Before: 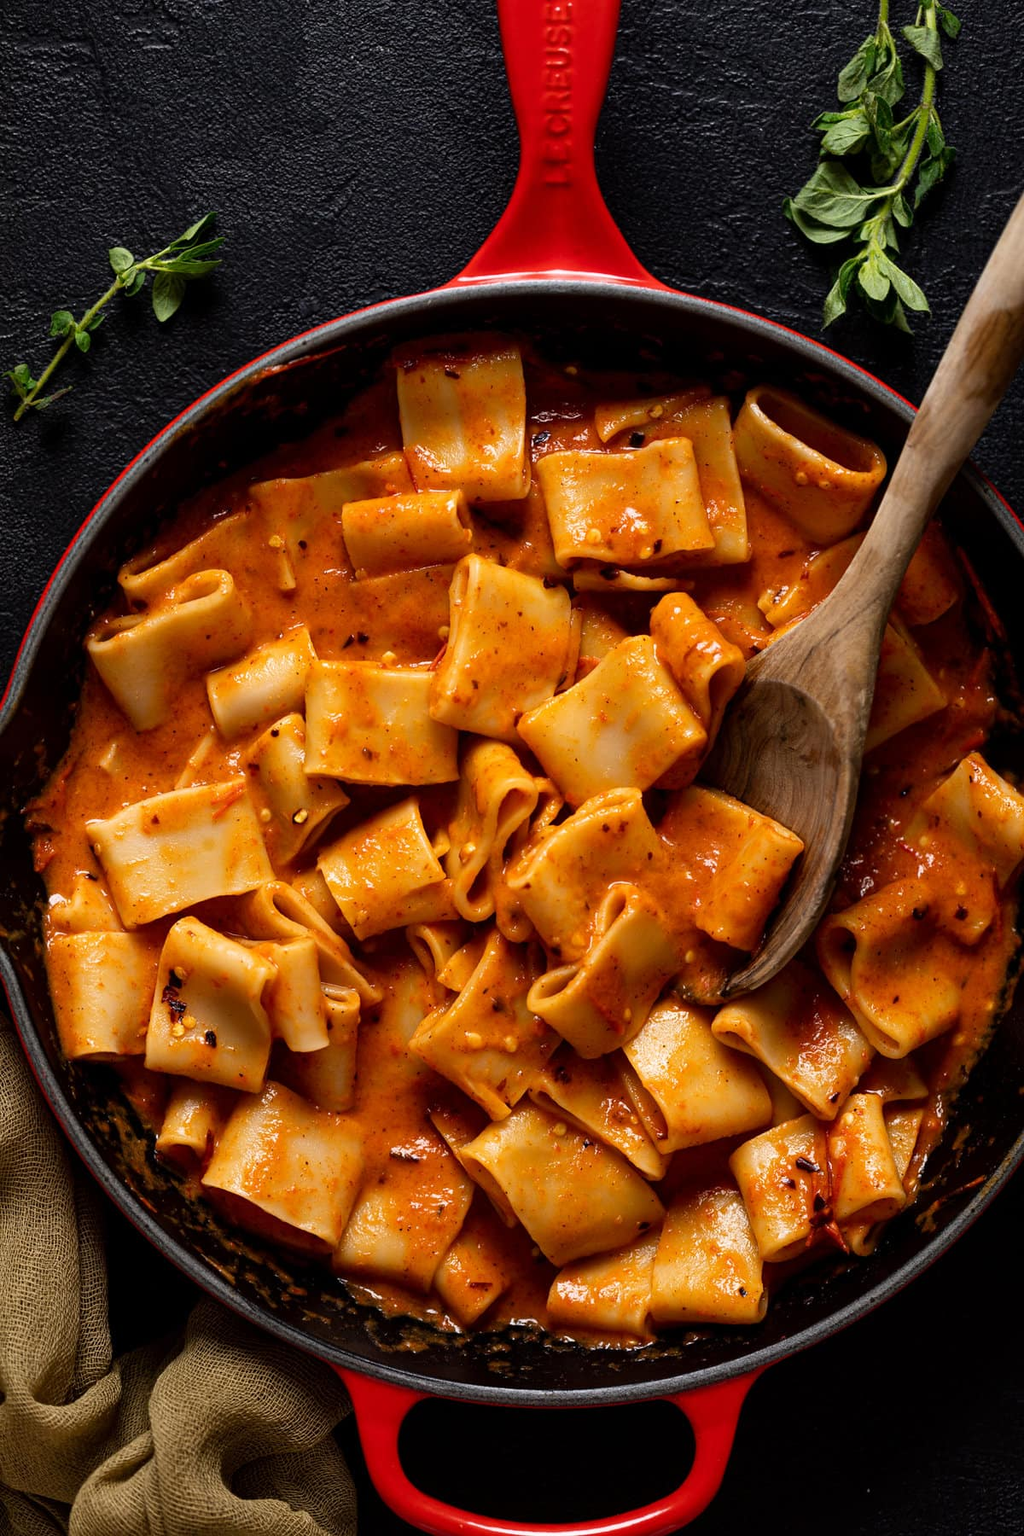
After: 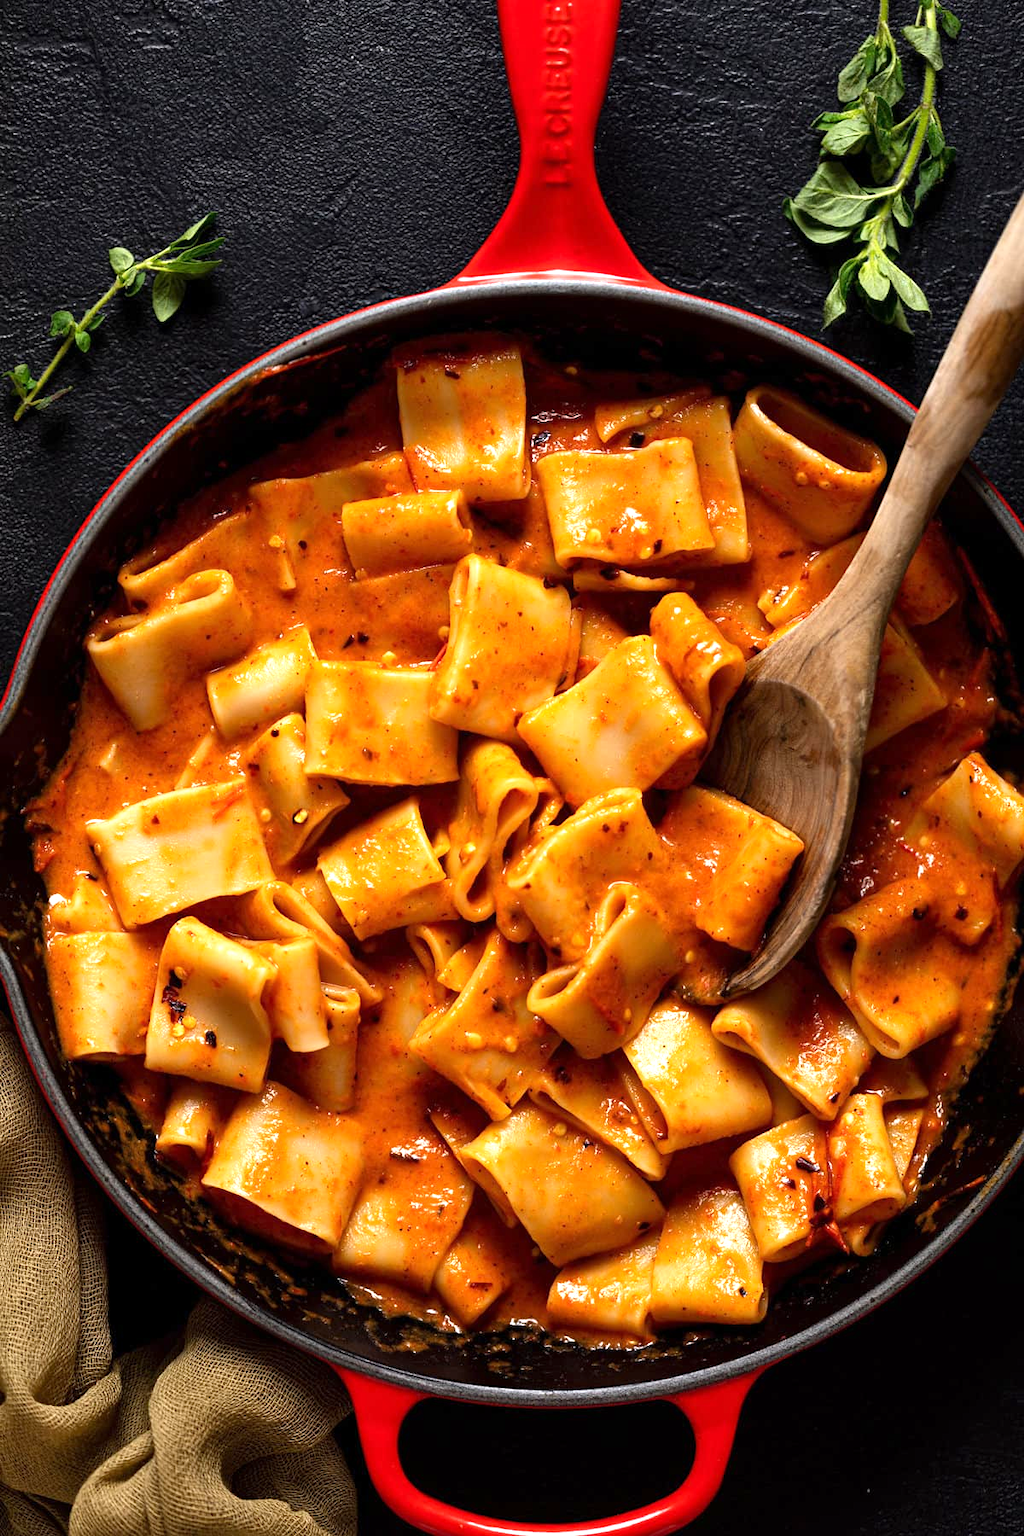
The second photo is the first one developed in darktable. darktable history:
exposure: exposure 0.699 EV, compensate highlight preservation false
